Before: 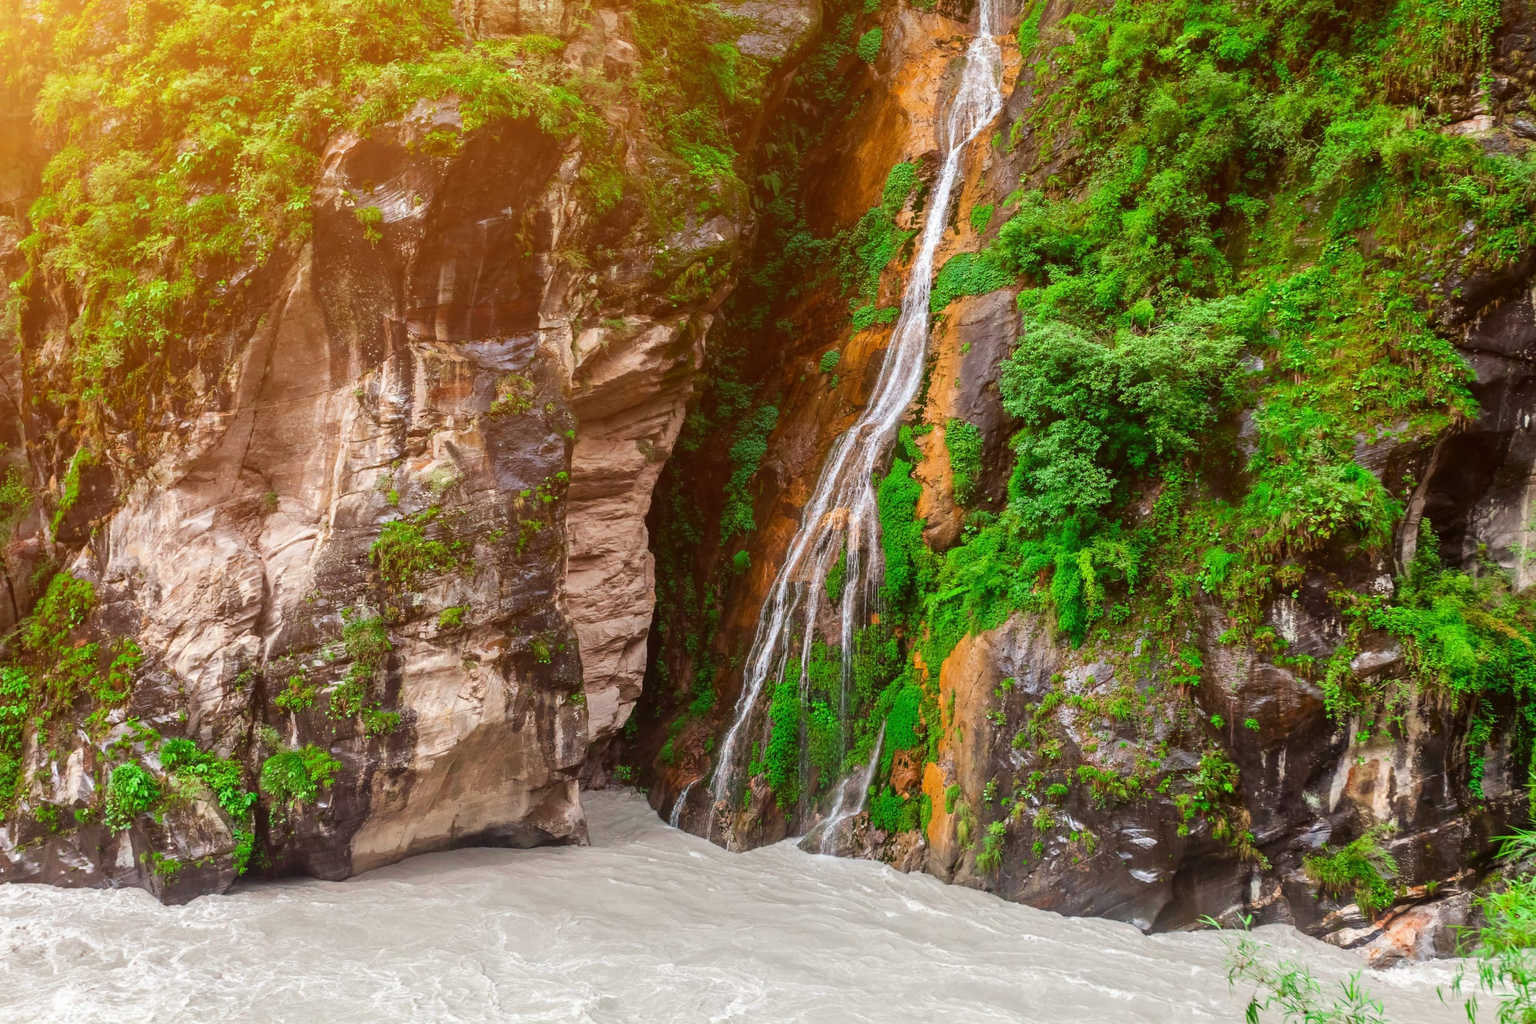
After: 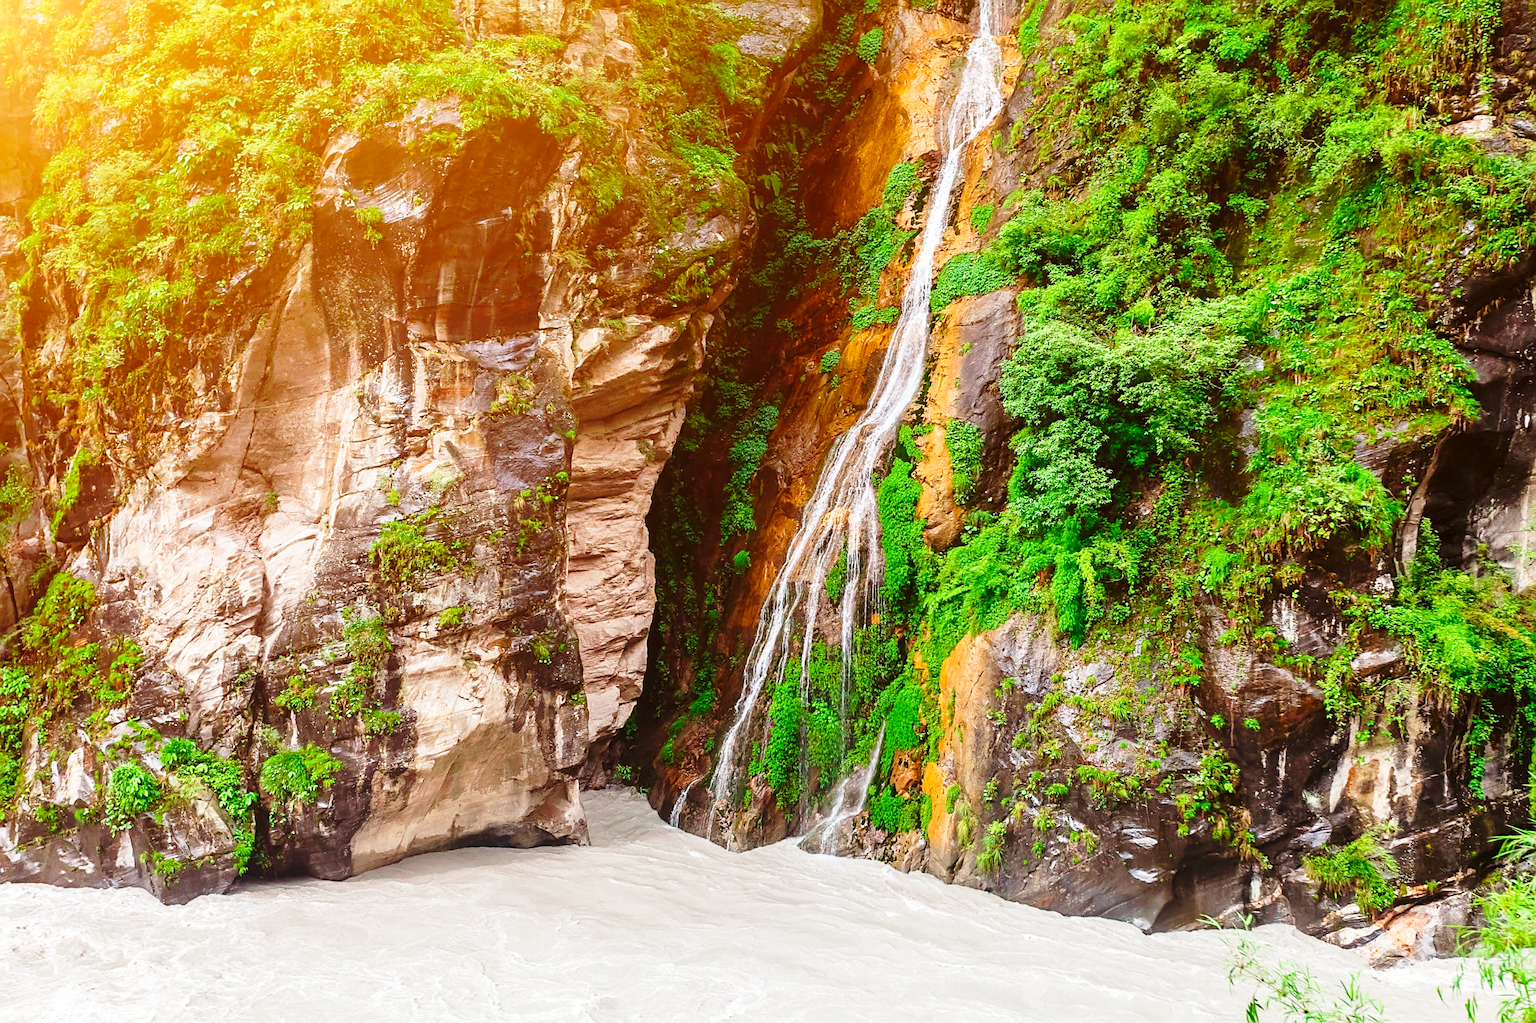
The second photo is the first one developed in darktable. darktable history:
base curve: curves: ch0 [(0, 0) (0.028, 0.03) (0.121, 0.232) (0.46, 0.748) (0.859, 0.968) (1, 1)], preserve colors none
sharpen: amount 0.55
